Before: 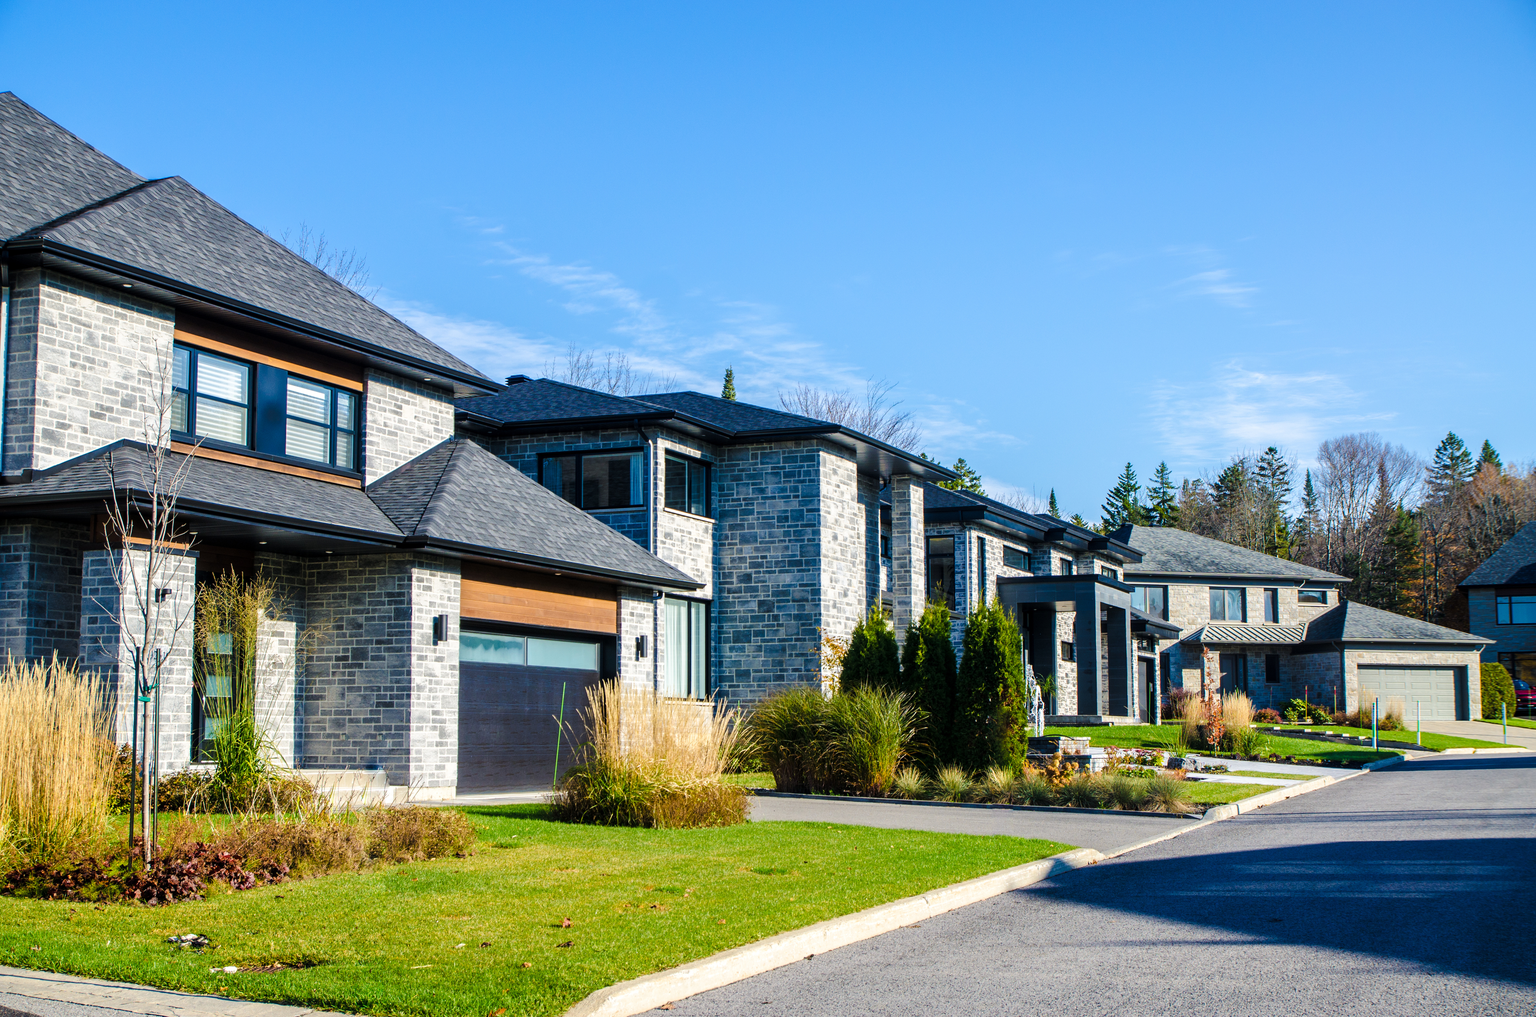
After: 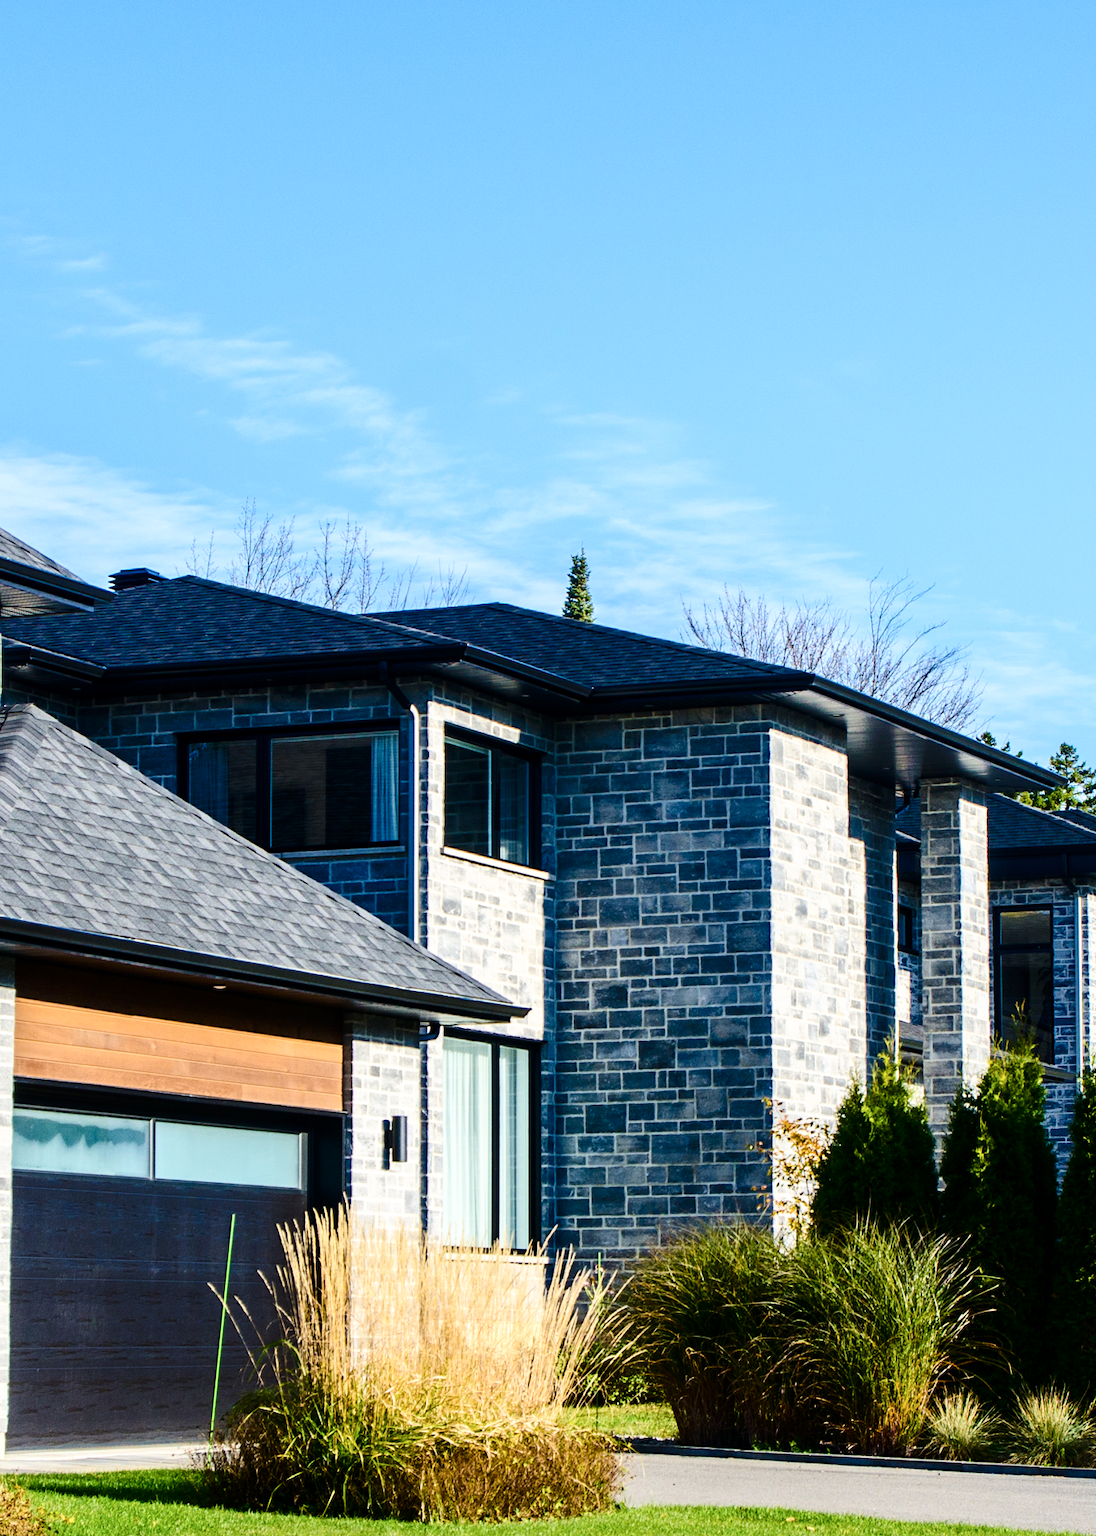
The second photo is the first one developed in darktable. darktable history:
contrast brightness saturation: contrast 0.281
crop and rotate: left 29.544%, top 10.303%, right 36.462%, bottom 17.786%
